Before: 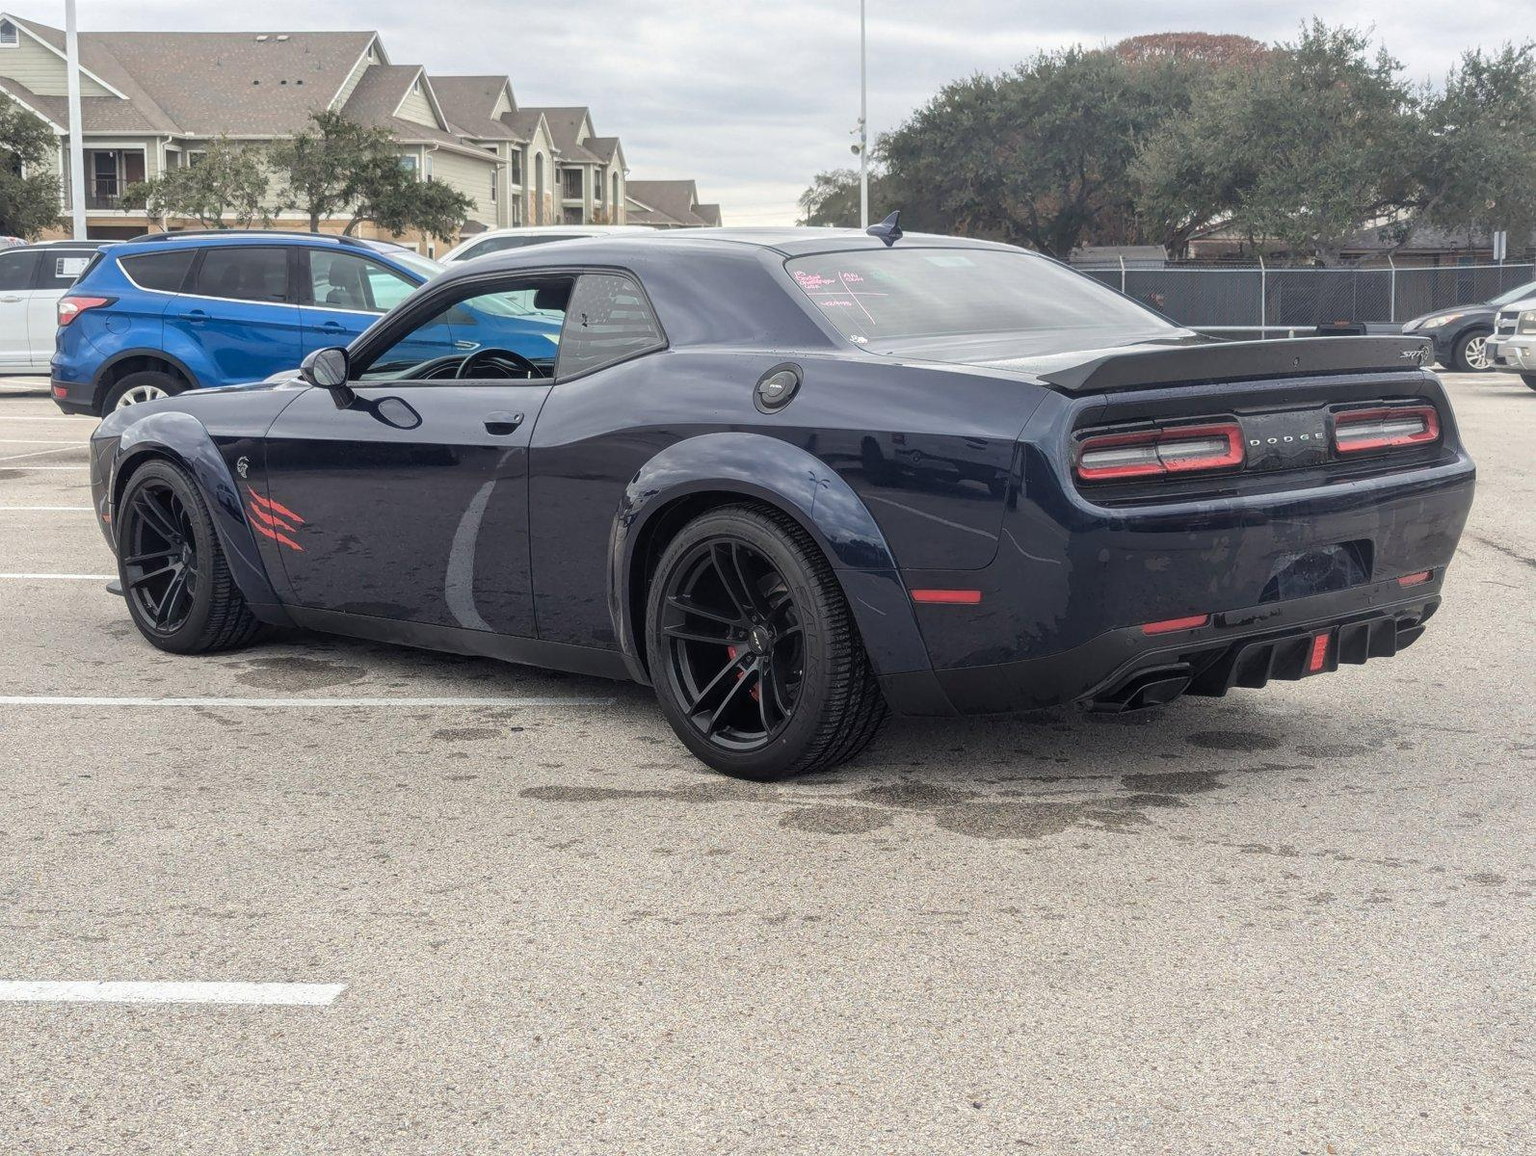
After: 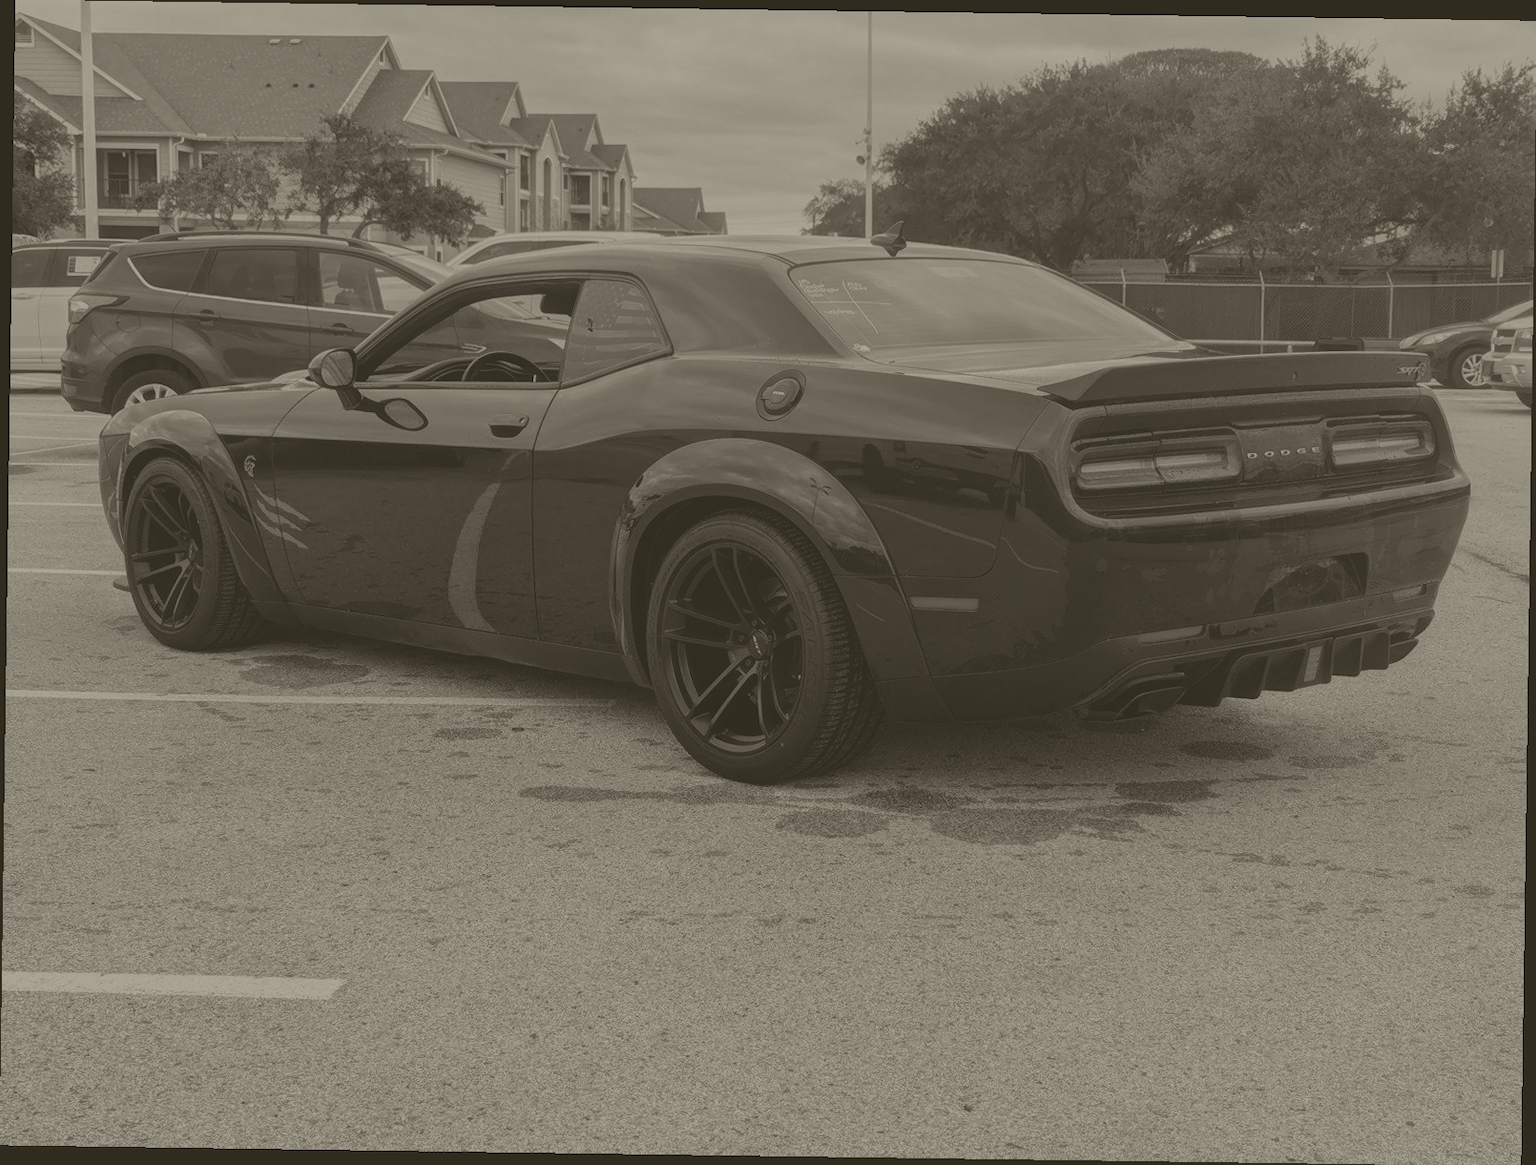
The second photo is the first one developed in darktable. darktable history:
exposure: black level correction -0.015, exposure -0.125 EV, compensate highlight preservation false
rotate and perspective: rotation 0.8°, automatic cropping off
colorize: hue 41.44°, saturation 22%, source mix 60%, lightness 10.61%
